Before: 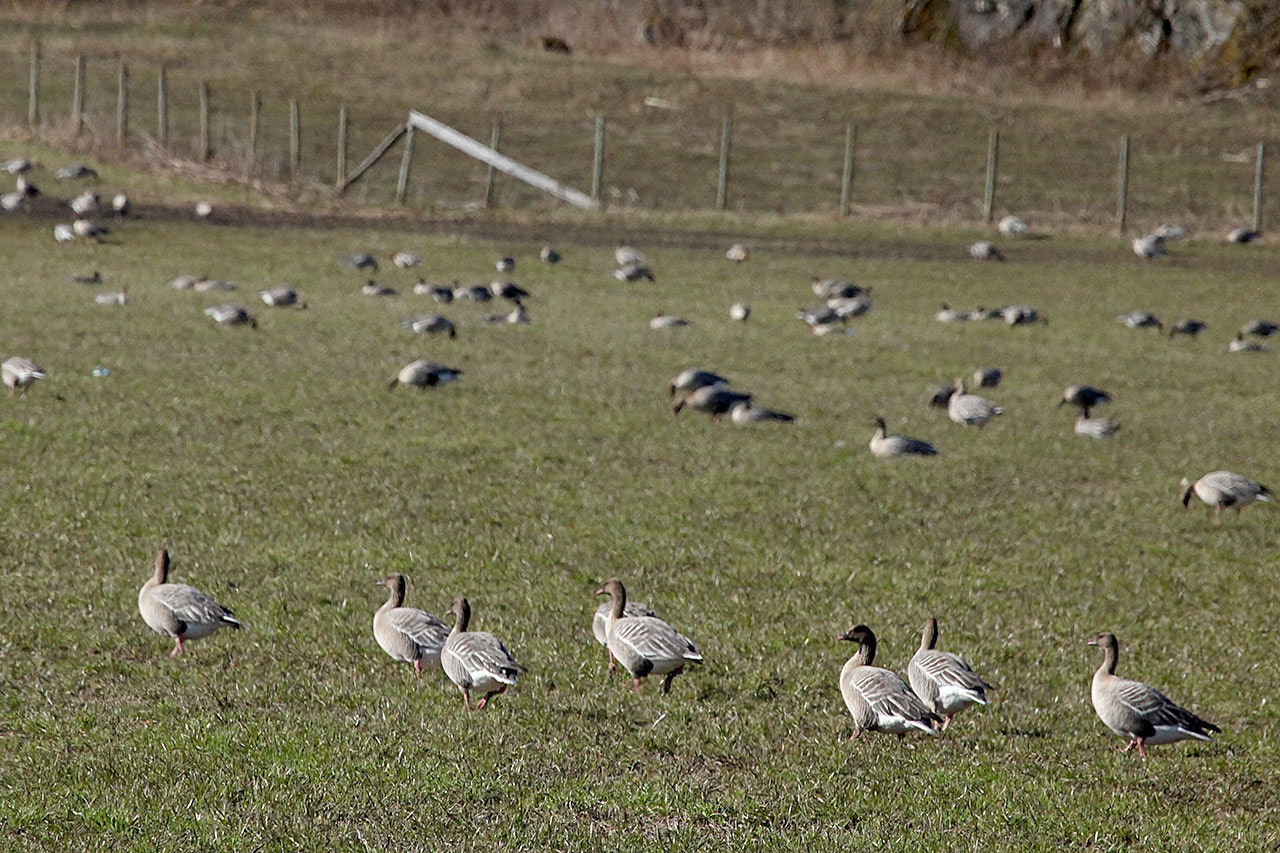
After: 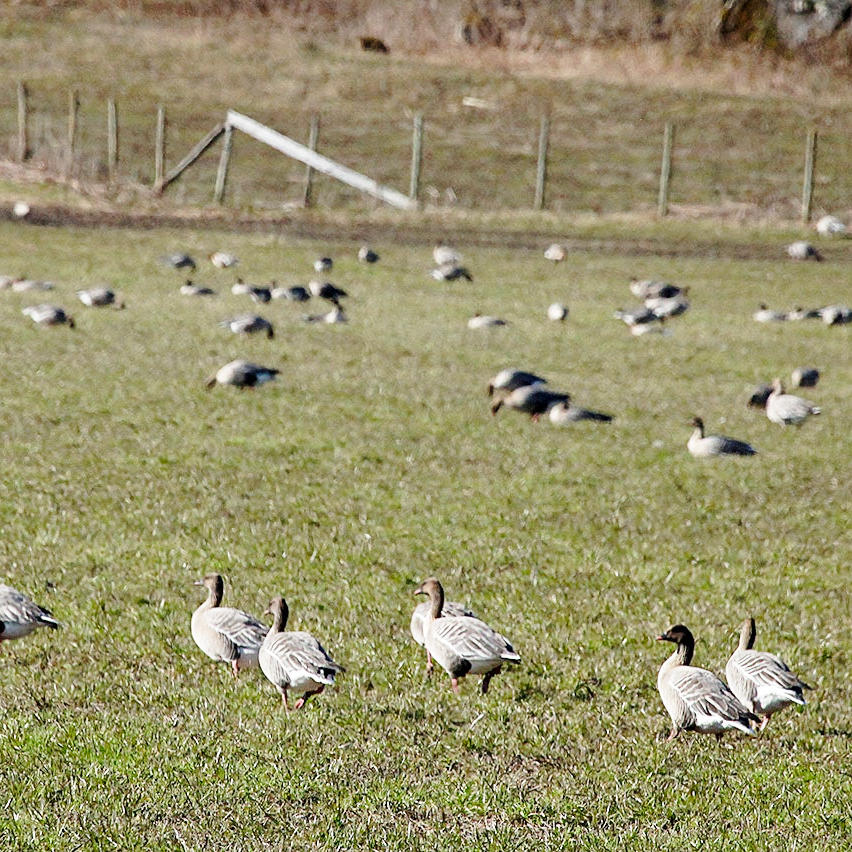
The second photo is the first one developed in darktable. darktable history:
base curve: curves: ch0 [(0, 0) (0.028, 0.03) (0.121, 0.232) (0.46, 0.748) (0.859, 0.968) (1, 1)], preserve colors none
crop and rotate: left 14.289%, right 19.105%
